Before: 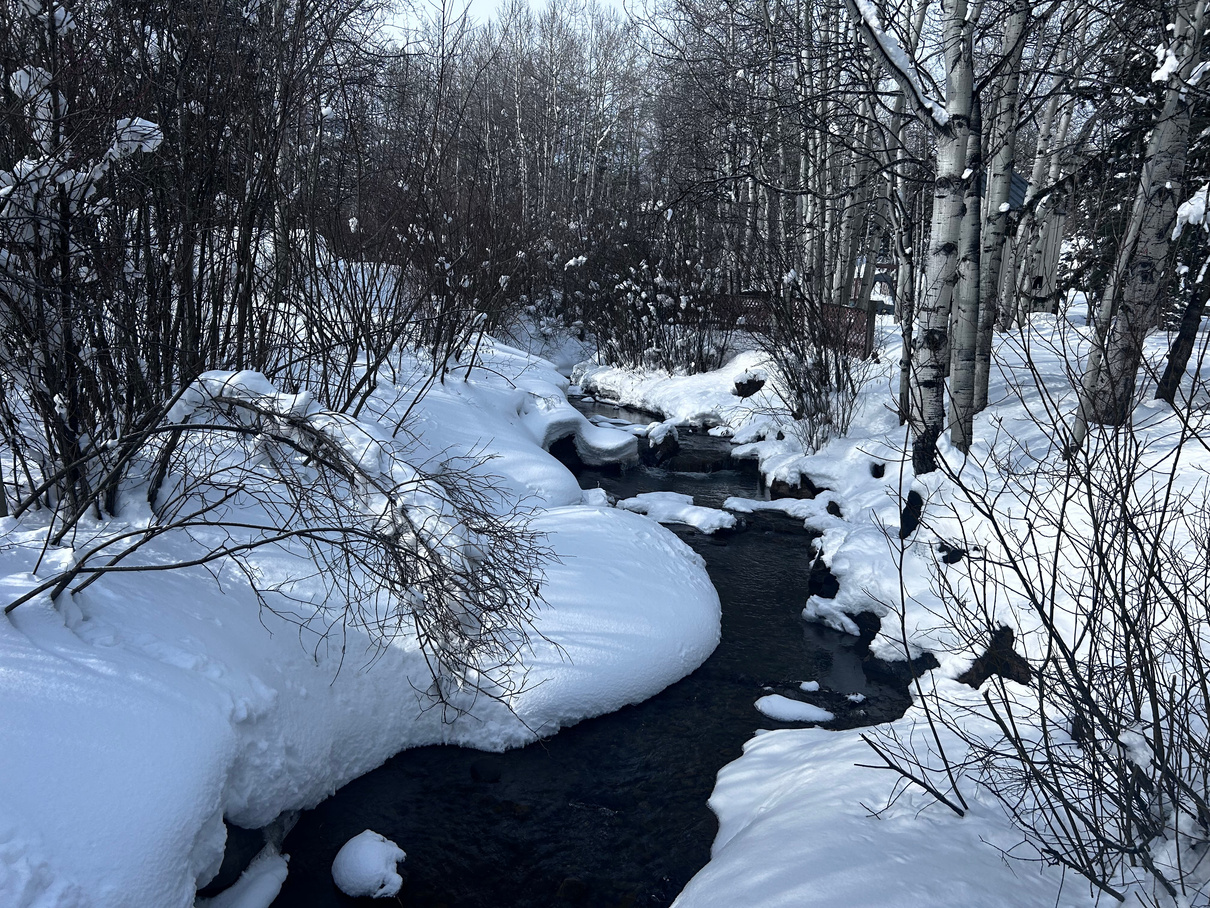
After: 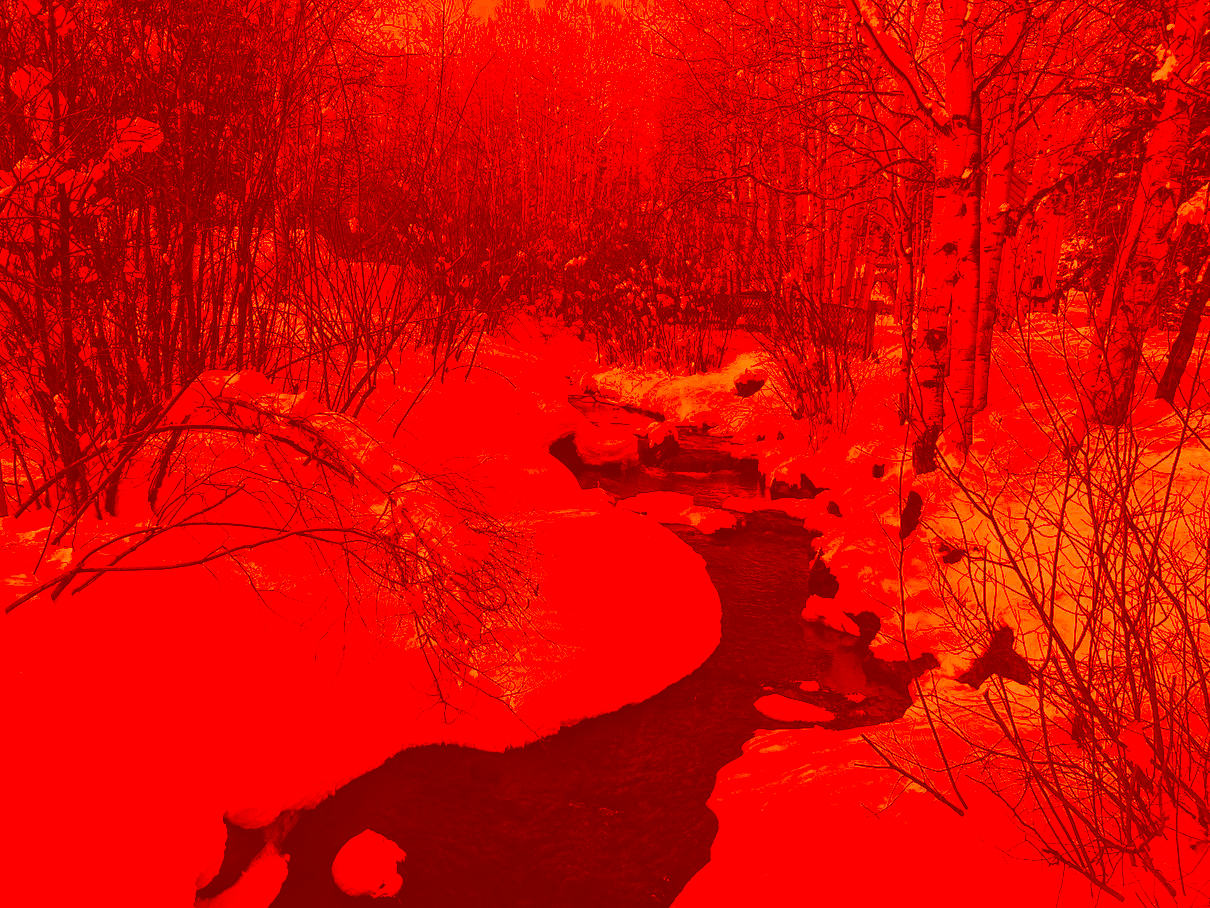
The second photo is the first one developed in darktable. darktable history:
color correction: highlights a* -39.67, highlights b* -39.83, shadows a* -39.44, shadows b* -39.81, saturation -2.99
tone equalizer: -8 EV -0.391 EV, -7 EV -0.402 EV, -6 EV -0.322 EV, -5 EV -0.216 EV, -3 EV 0.248 EV, -2 EV 0.323 EV, -1 EV 0.393 EV, +0 EV 0.412 EV
